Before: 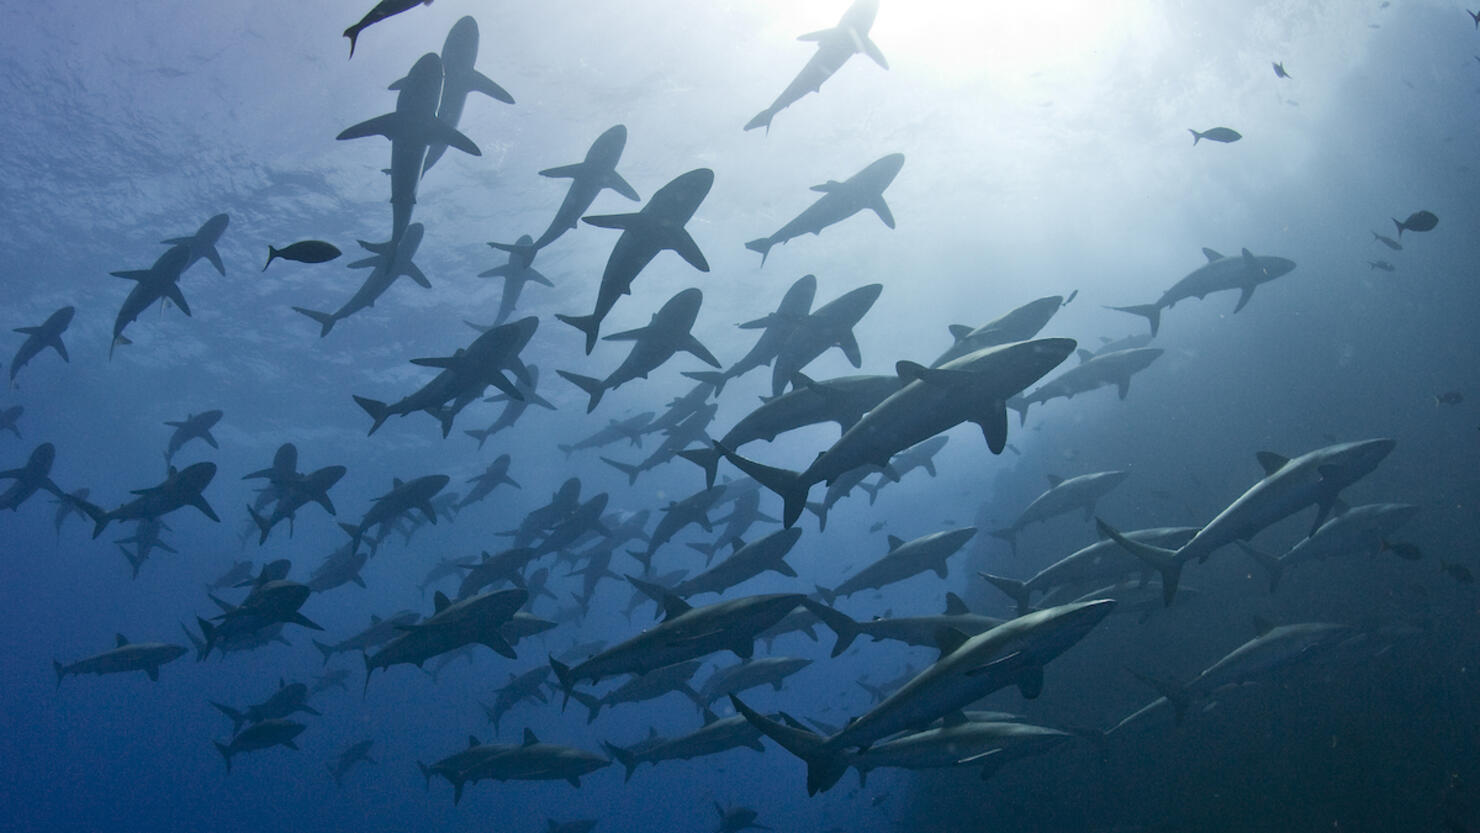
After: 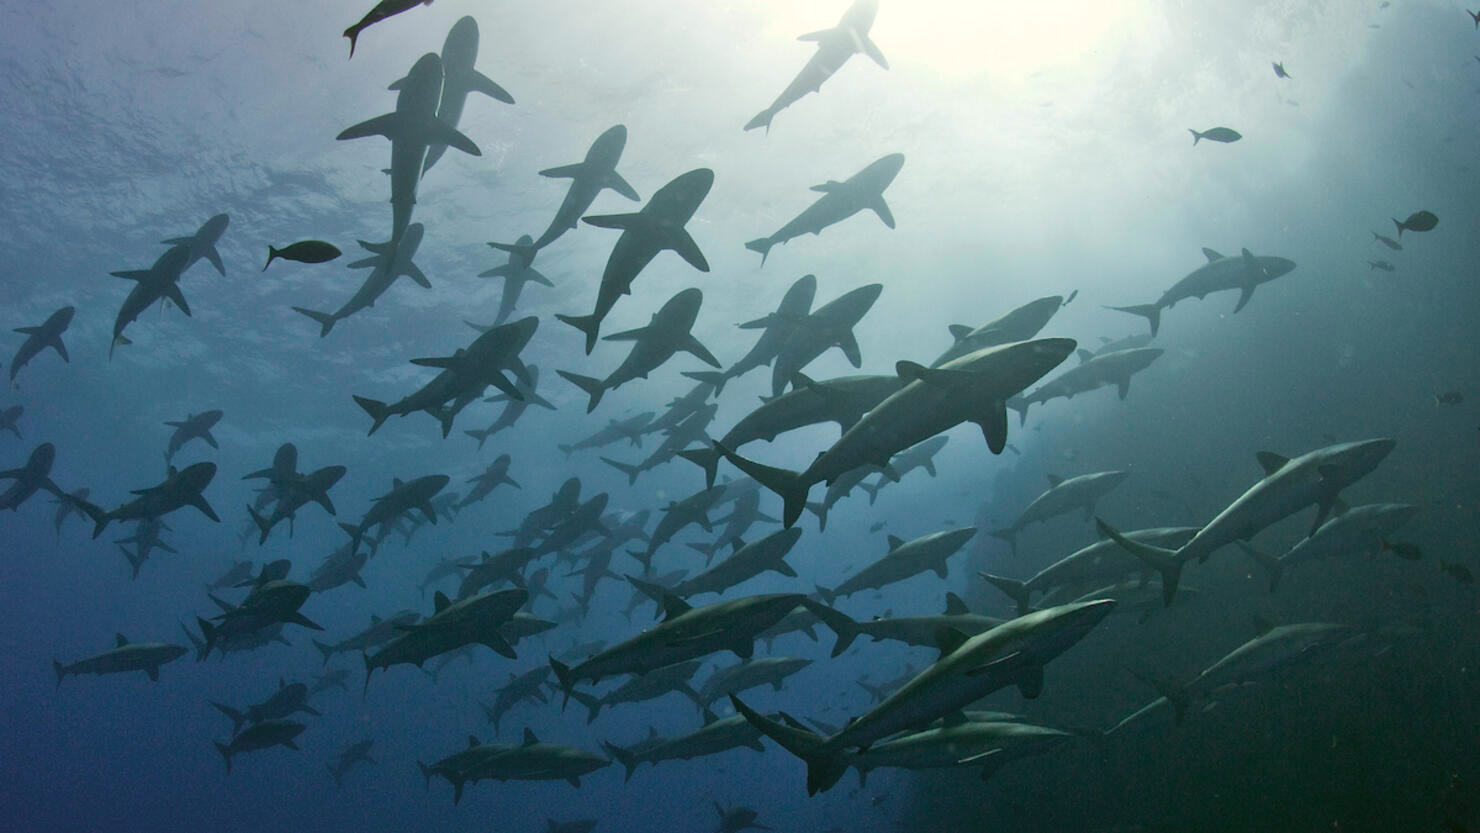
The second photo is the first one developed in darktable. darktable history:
white balance: red 1.009, blue 1.027
color correction: highlights a* -1.43, highlights b* 10.12, shadows a* 0.395, shadows b* 19.35
